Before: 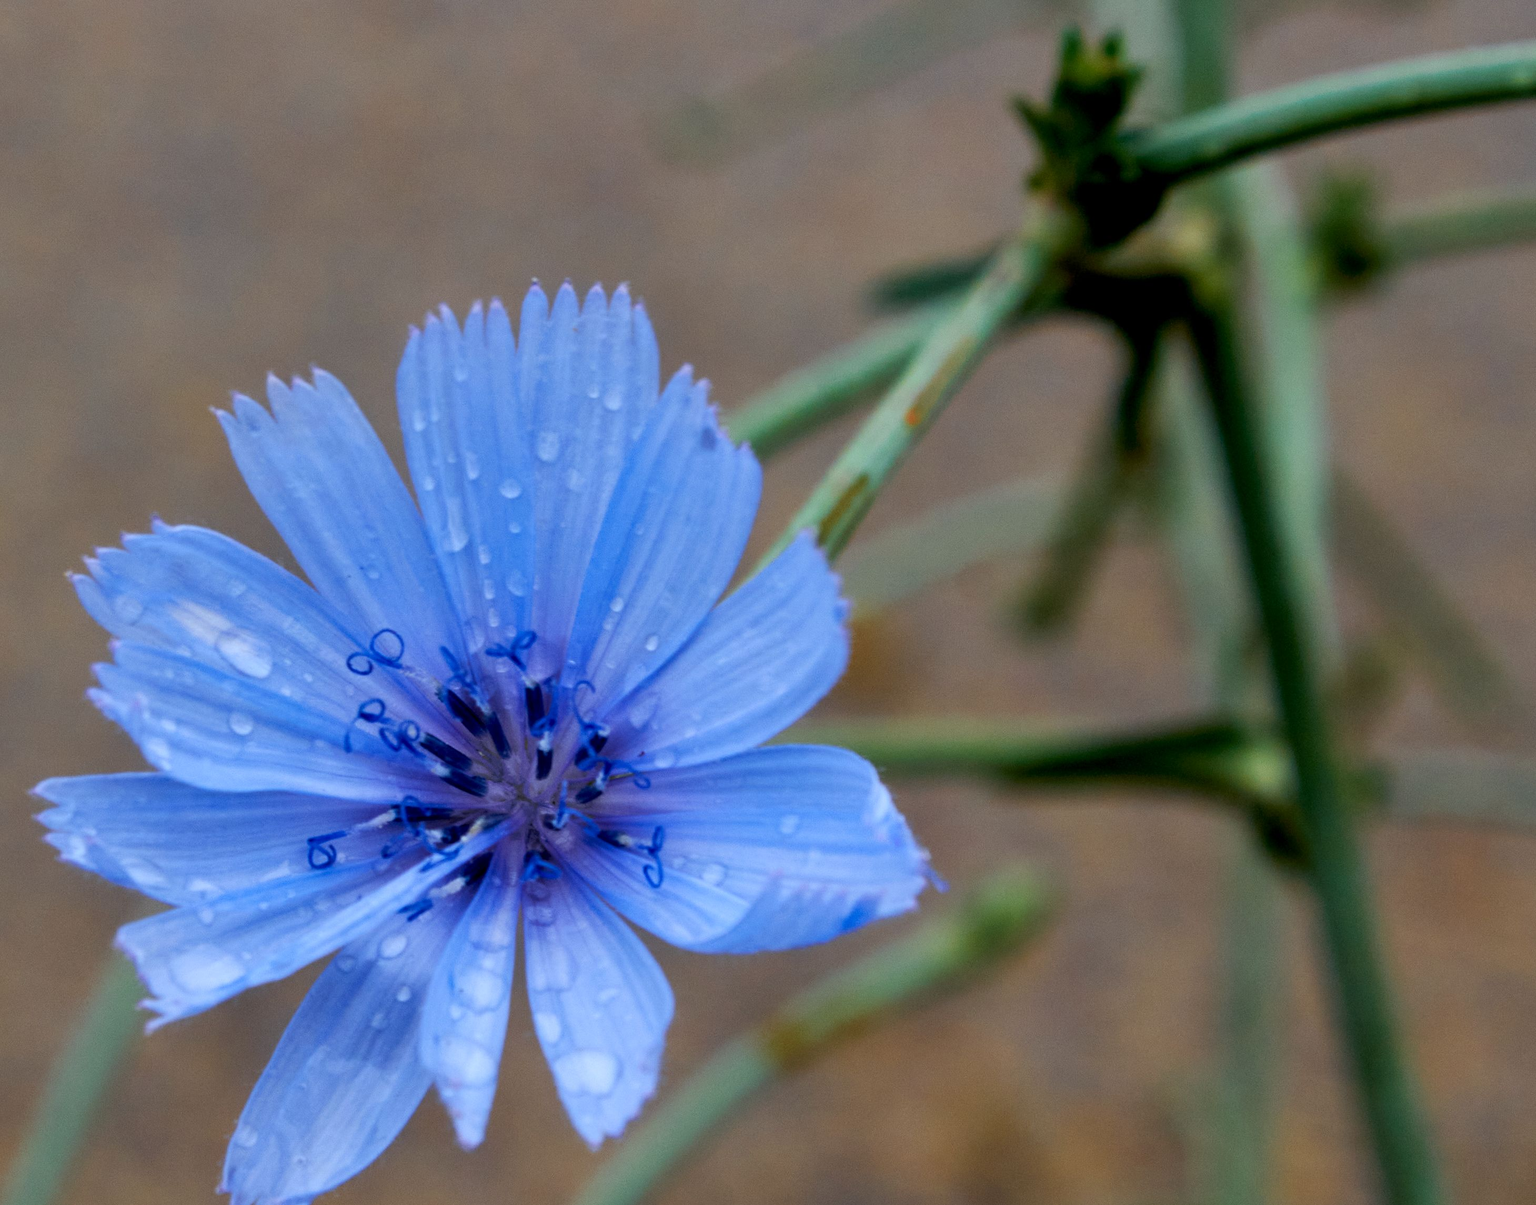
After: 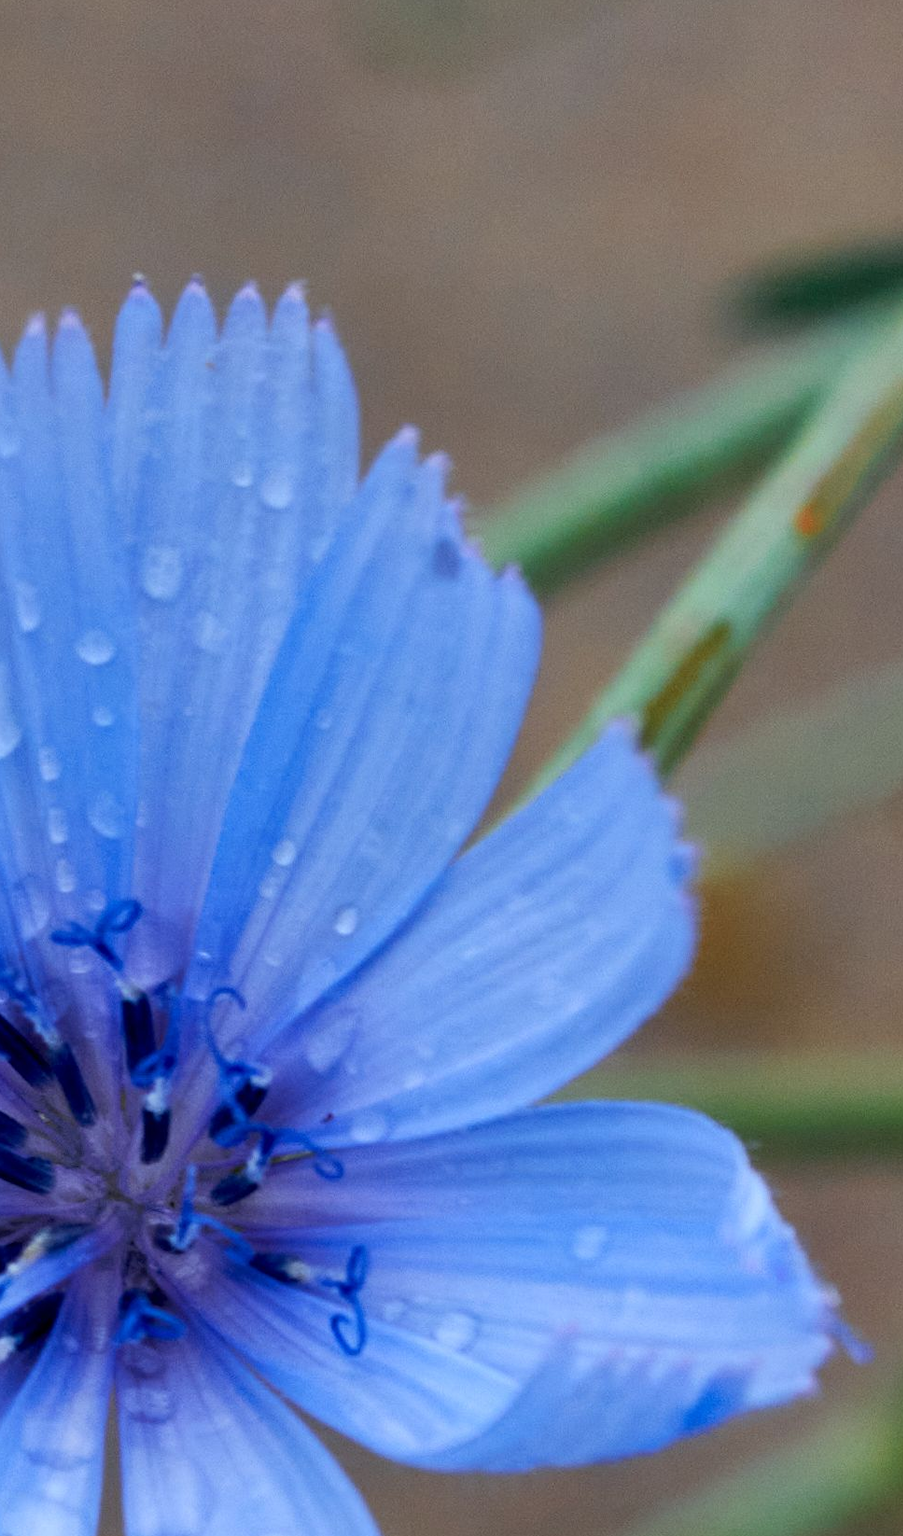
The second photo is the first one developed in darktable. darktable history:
crop and rotate: left 29.752%, top 10.292%, right 37.064%, bottom 17.812%
